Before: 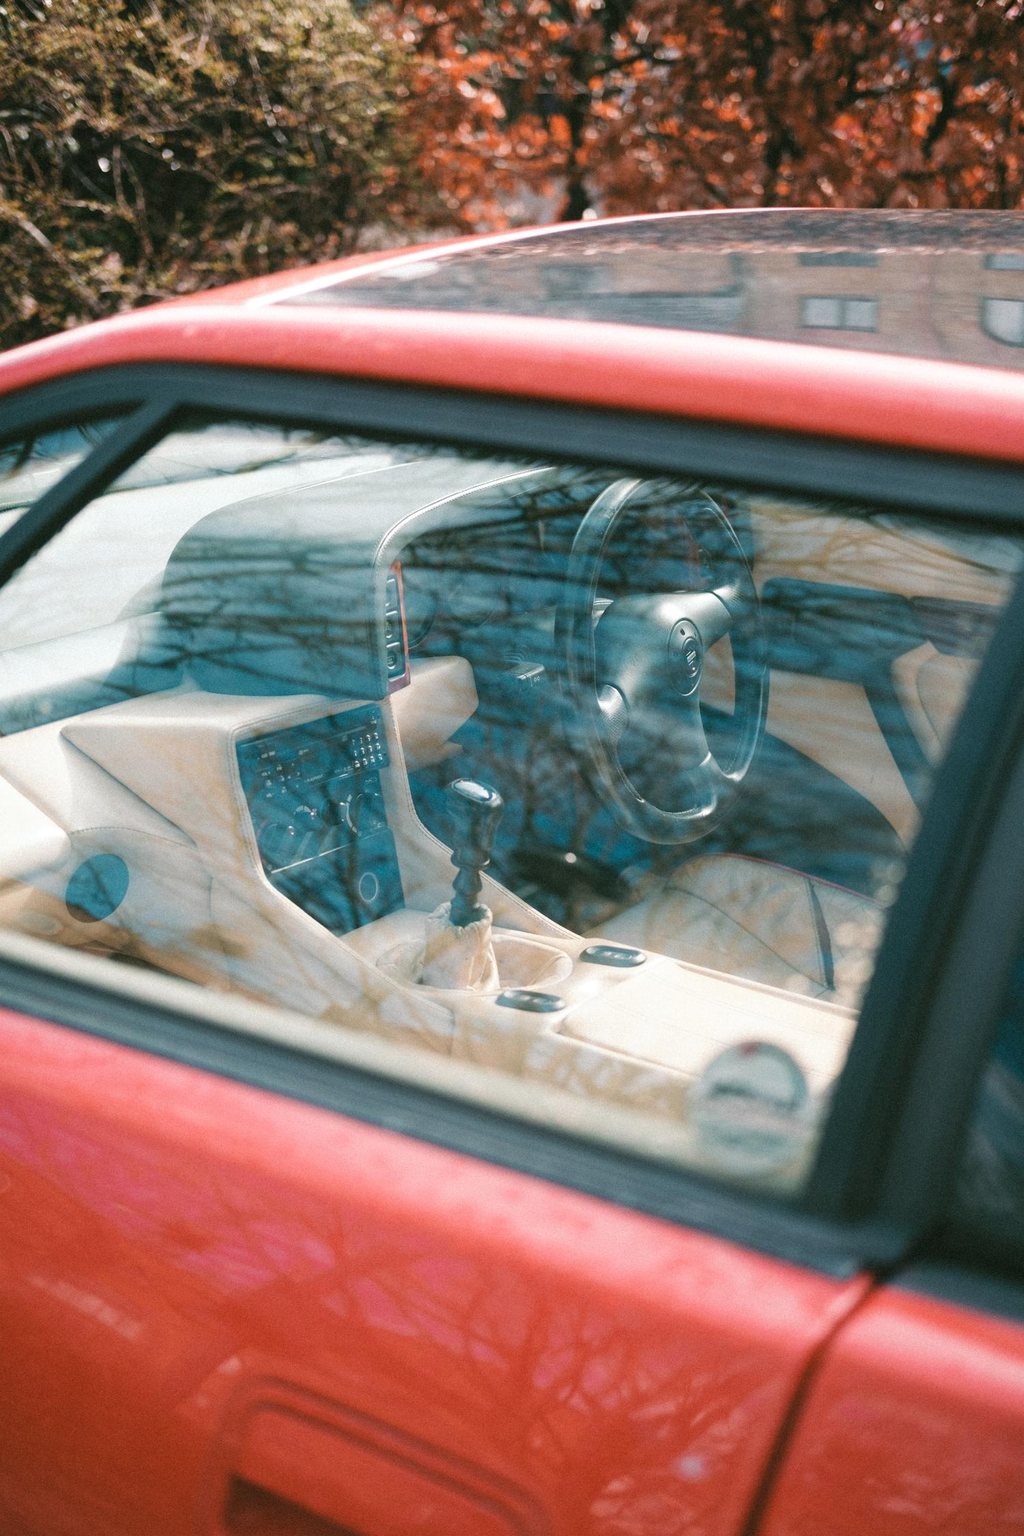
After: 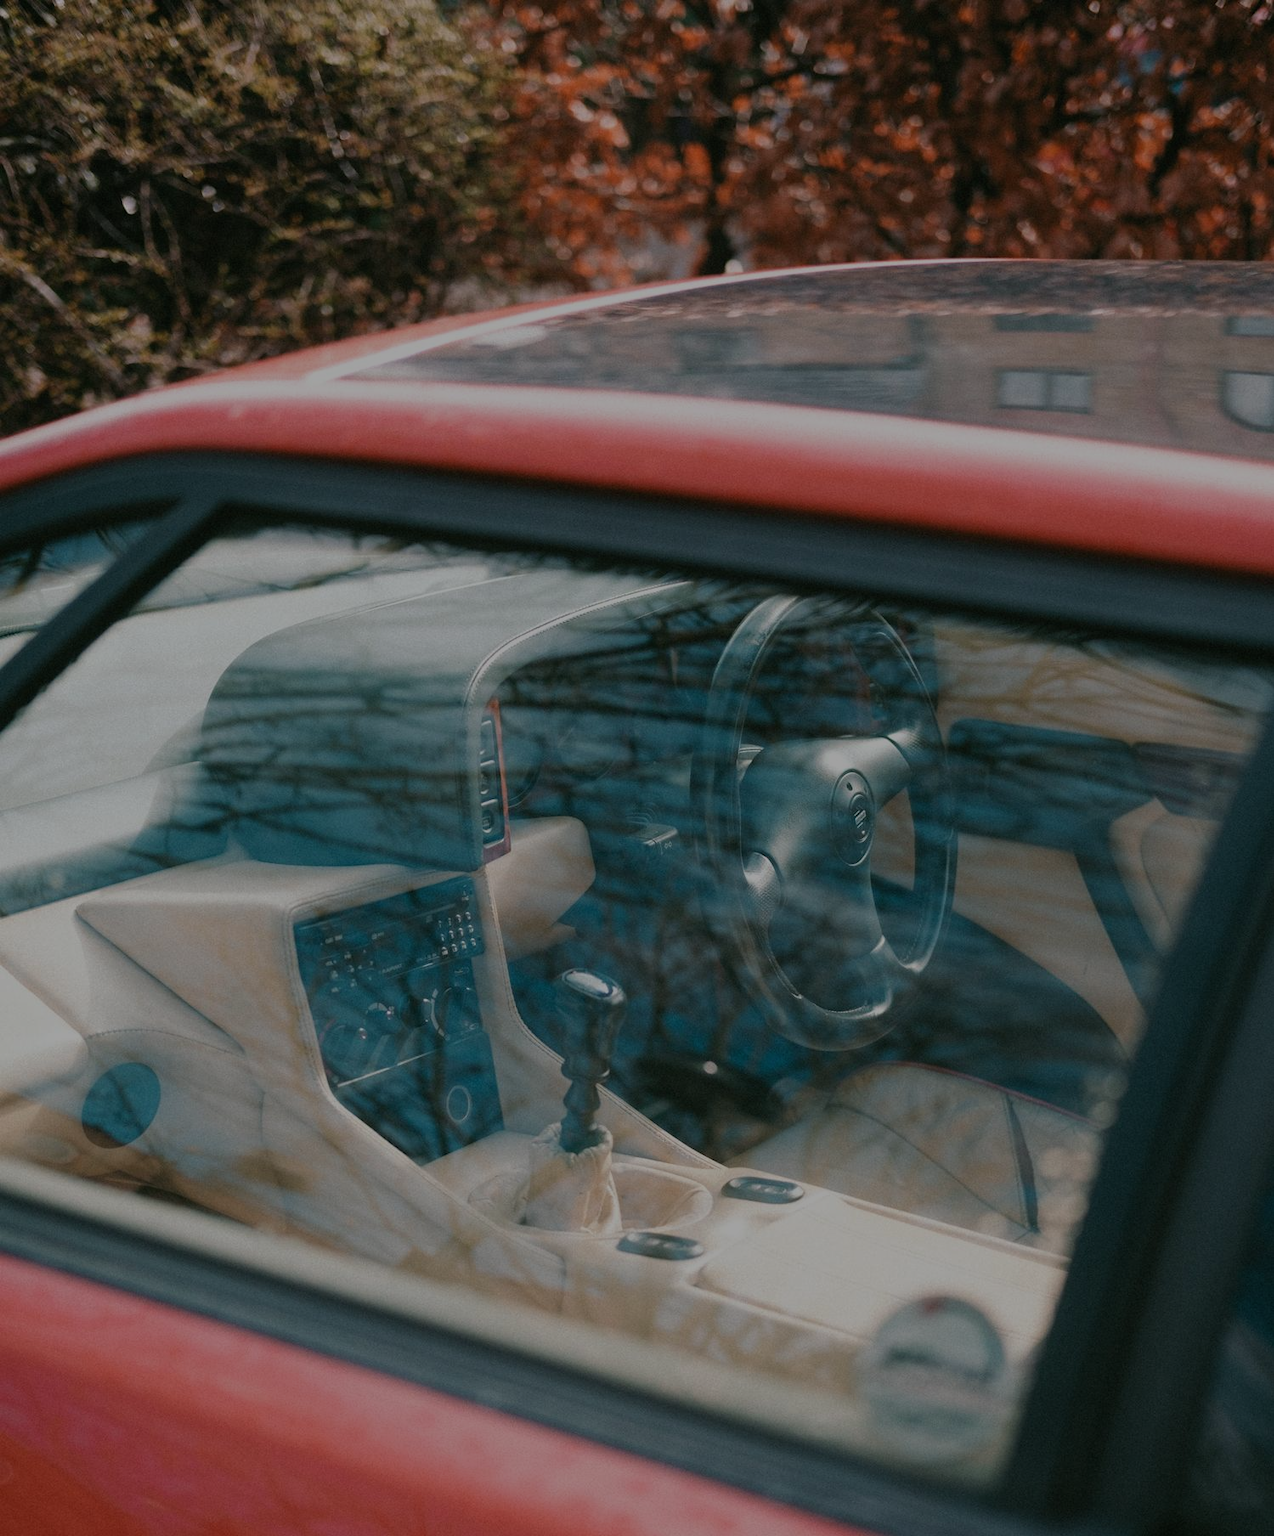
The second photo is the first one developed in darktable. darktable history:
exposure: exposure -1.468 EV, compensate highlight preservation false
crop: bottom 19.644%
